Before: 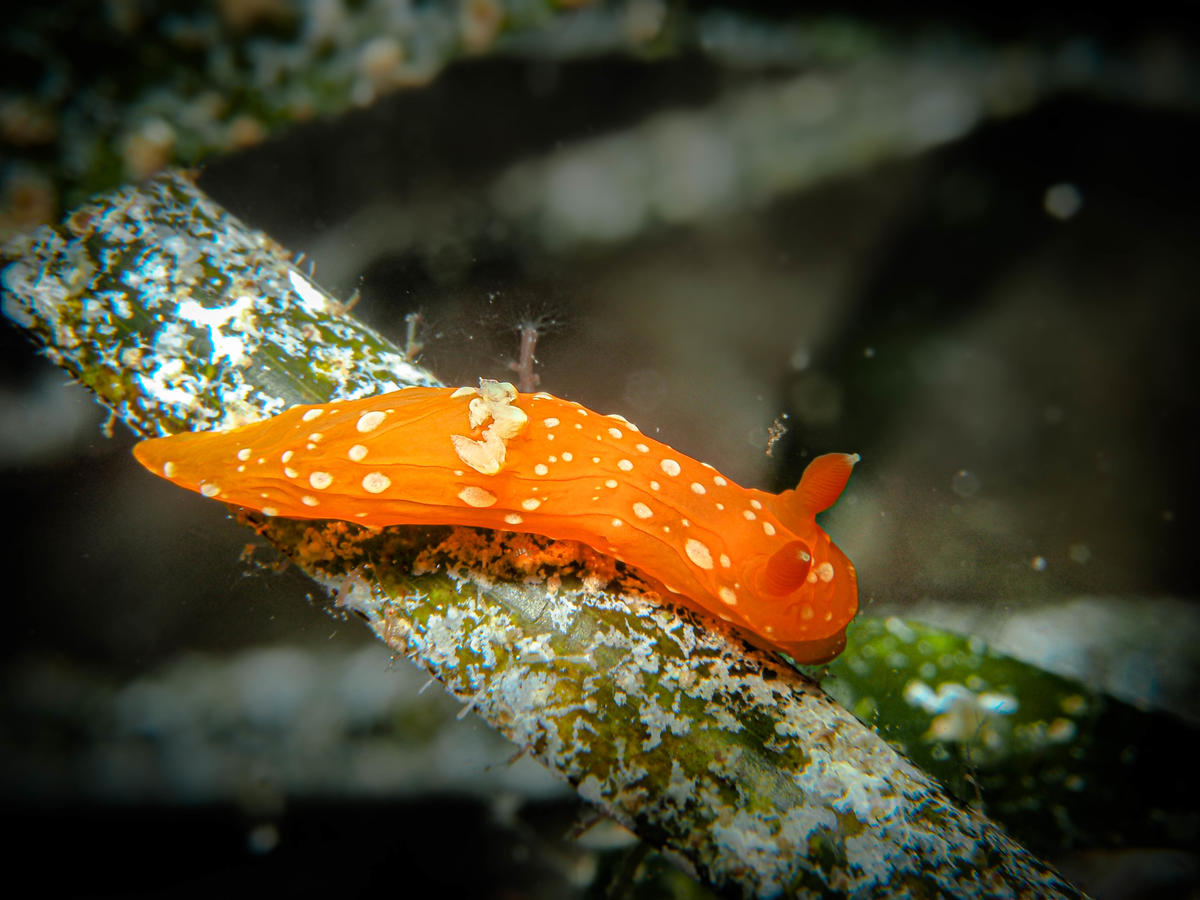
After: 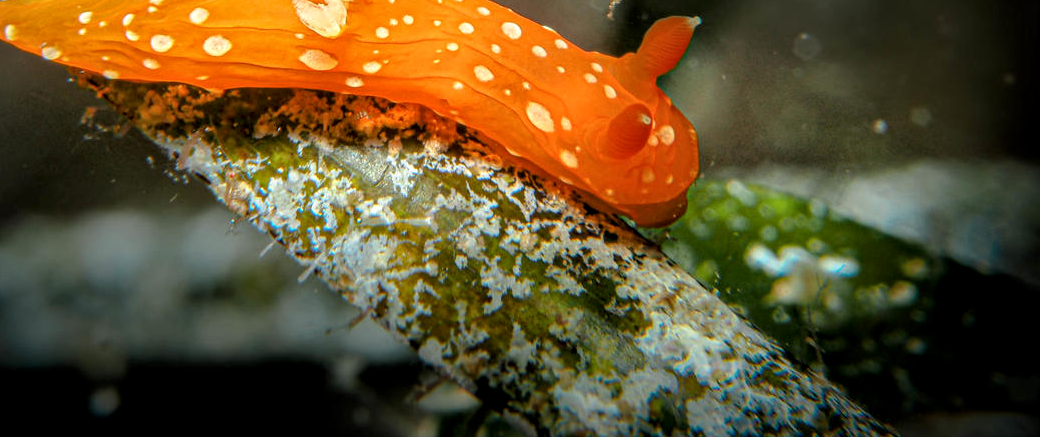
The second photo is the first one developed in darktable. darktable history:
local contrast: on, module defaults
crop and rotate: left 13.315%, top 48.614%, bottom 2.777%
